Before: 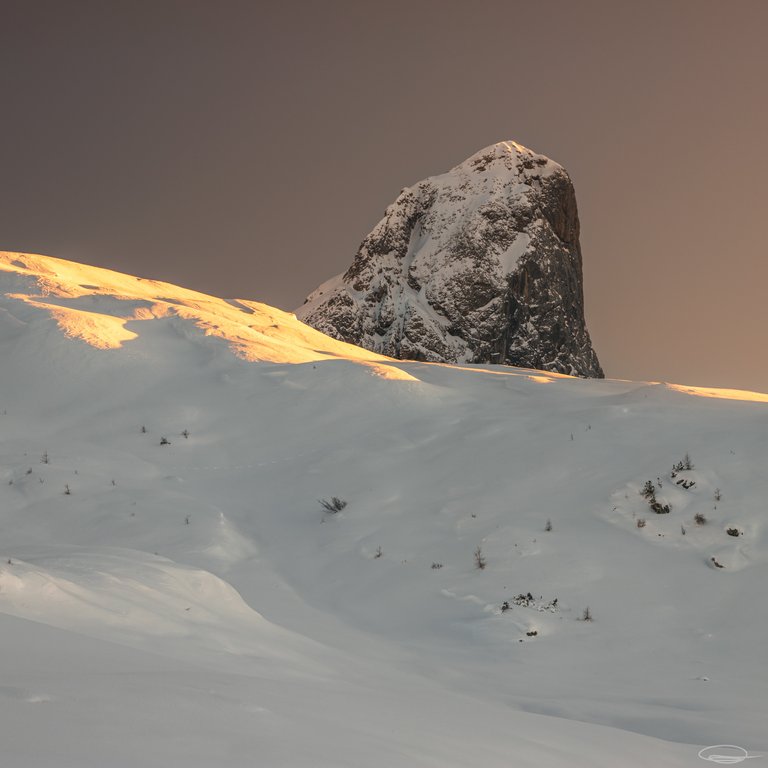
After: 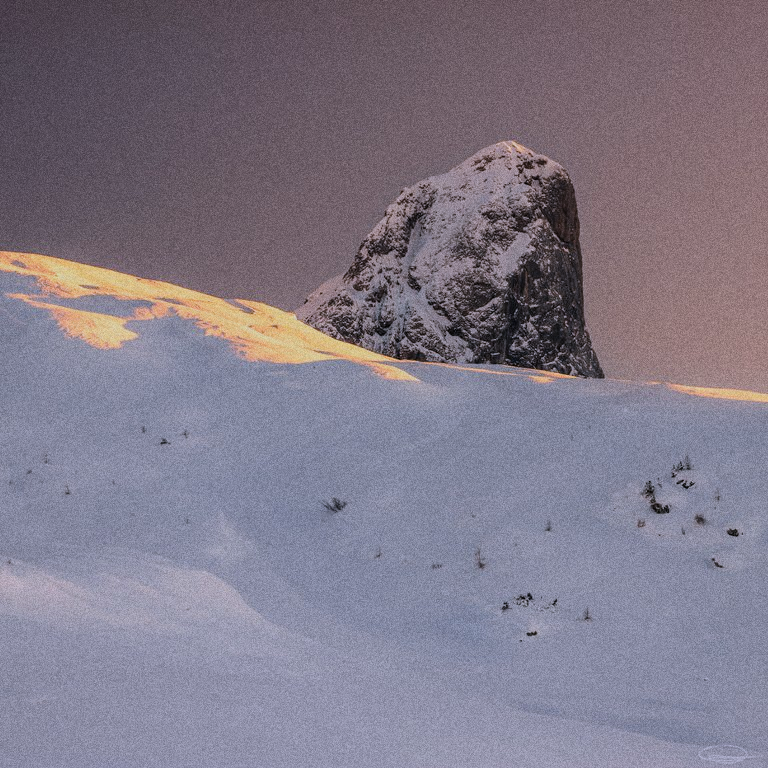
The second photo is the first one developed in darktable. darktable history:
grain: coarseness 0.09 ISO, strength 40%
color calibration: output R [1.063, -0.012, -0.003, 0], output B [-0.079, 0.047, 1, 0], illuminant custom, x 0.389, y 0.387, temperature 3838.64 K
filmic rgb: black relative exposure -7.15 EV, white relative exposure 5.36 EV, hardness 3.02, color science v6 (2022)
